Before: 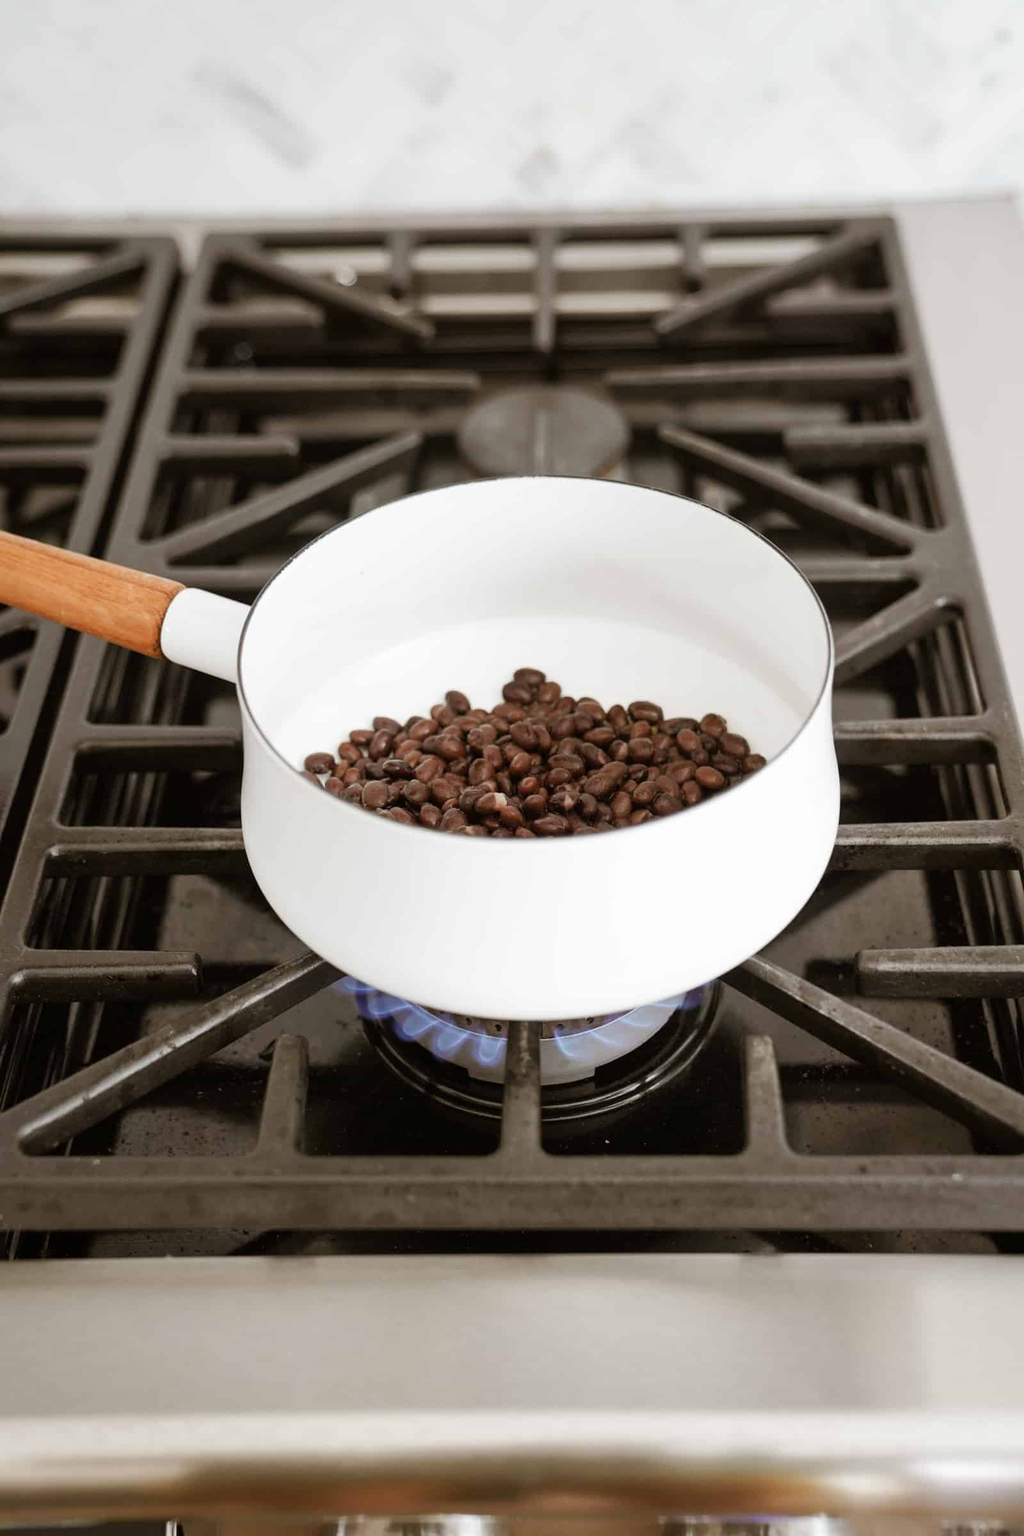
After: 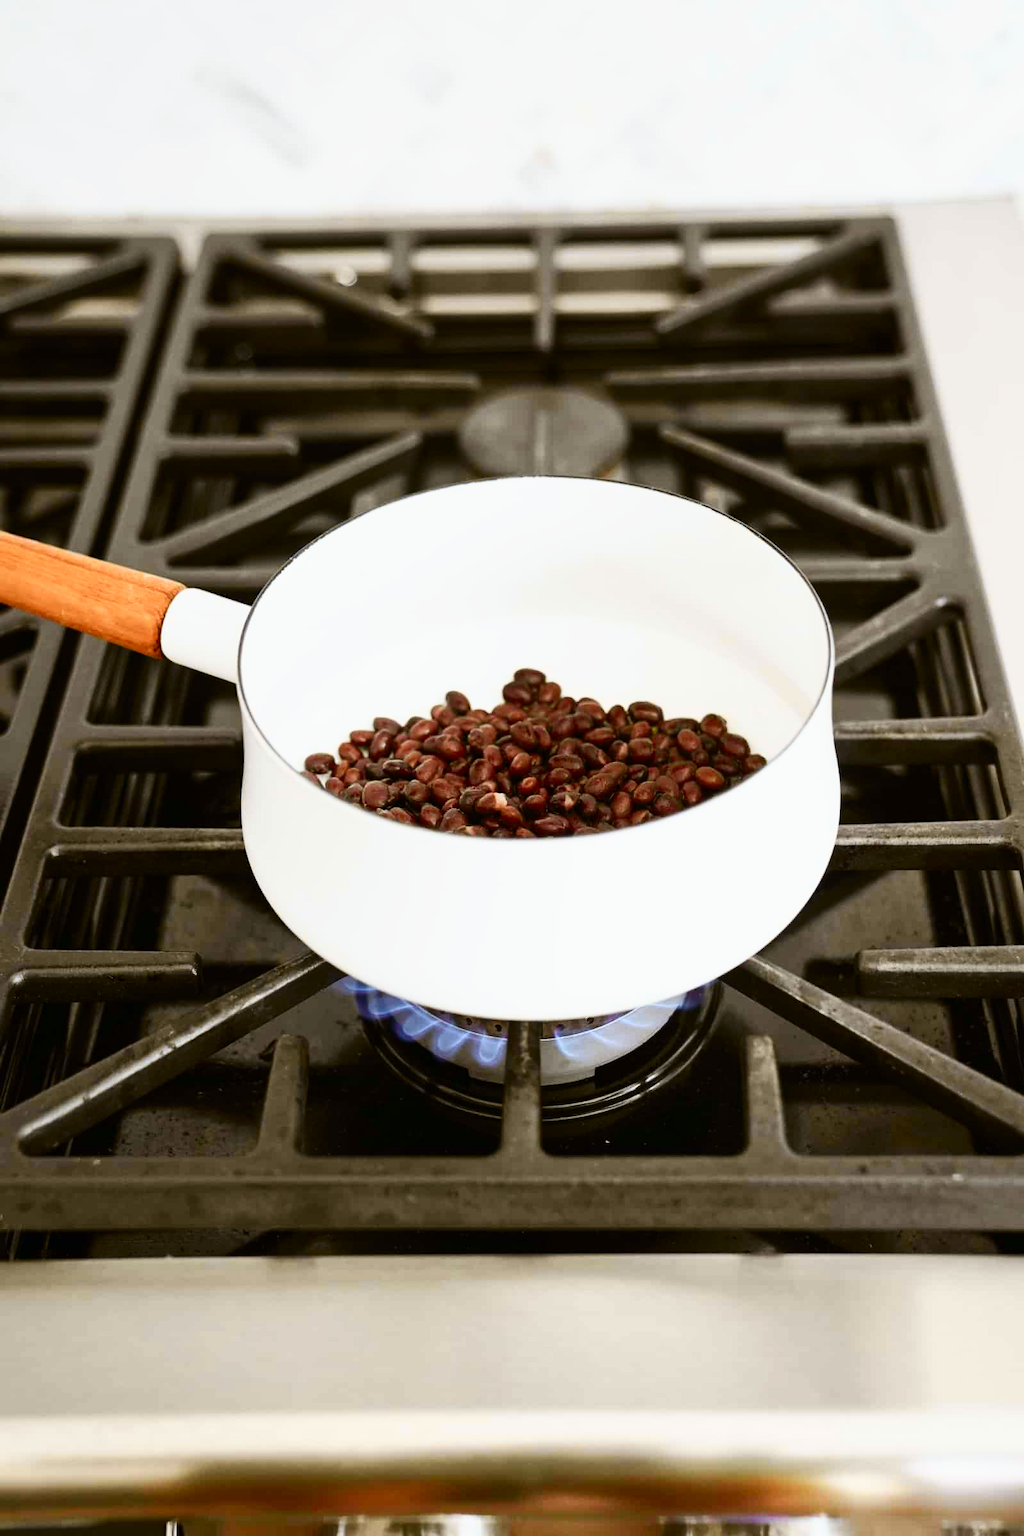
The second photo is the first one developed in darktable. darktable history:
tone curve: curves: ch0 [(0, 0) (0.187, 0.12) (0.384, 0.363) (0.618, 0.698) (0.754, 0.857) (0.875, 0.956) (1, 0.987)]; ch1 [(0, 0) (0.402, 0.36) (0.476, 0.466) (0.501, 0.501) (0.518, 0.514) (0.564, 0.608) (0.614, 0.664) (0.692, 0.744) (1, 1)]; ch2 [(0, 0) (0.435, 0.412) (0.483, 0.481) (0.503, 0.503) (0.522, 0.535) (0.563, 0.601) (0.627, 0.699) (0.699, 0.753) (0.997, 0.858)], color space Lab, independent channels
